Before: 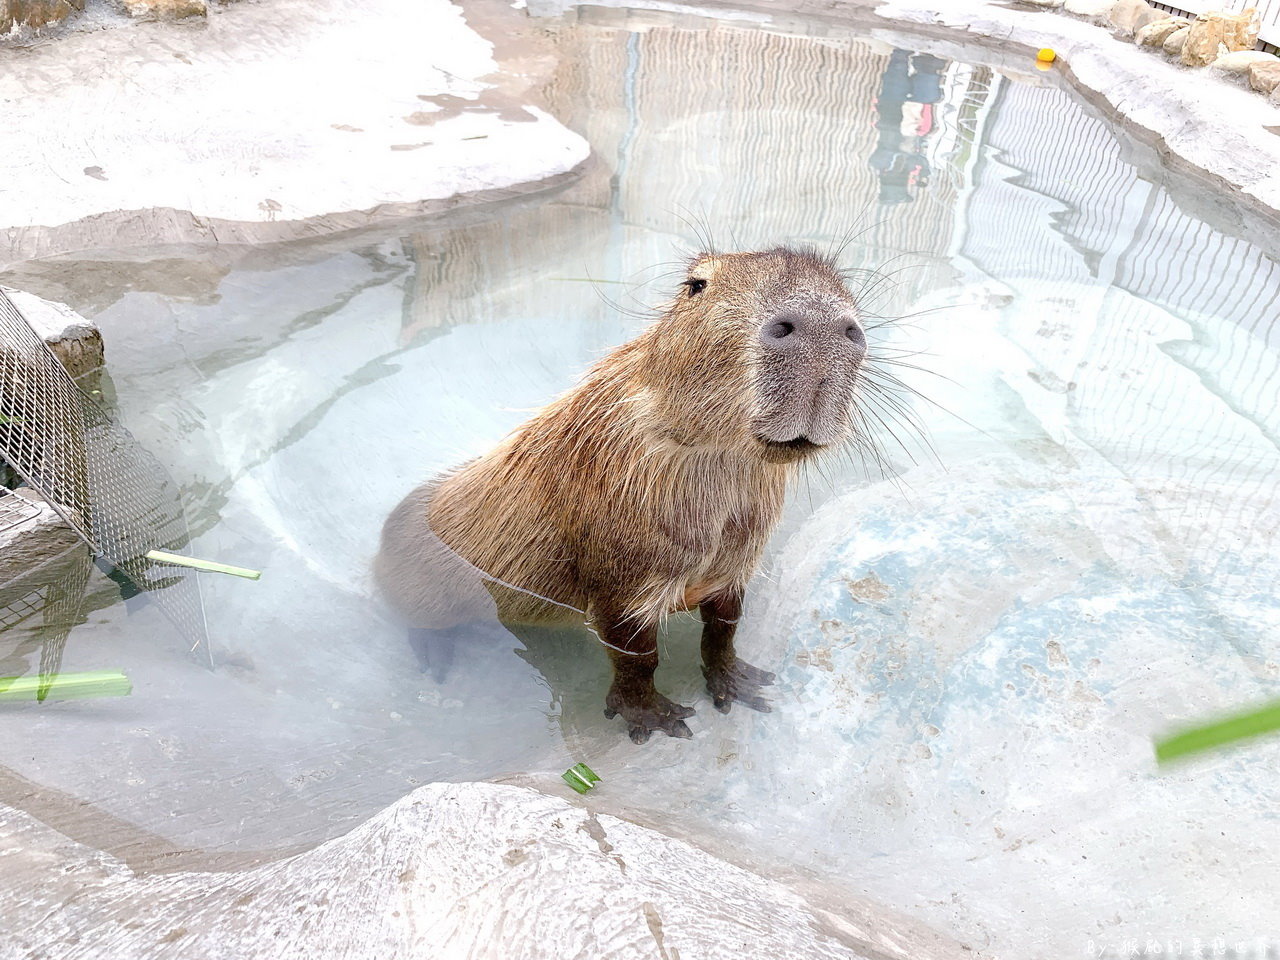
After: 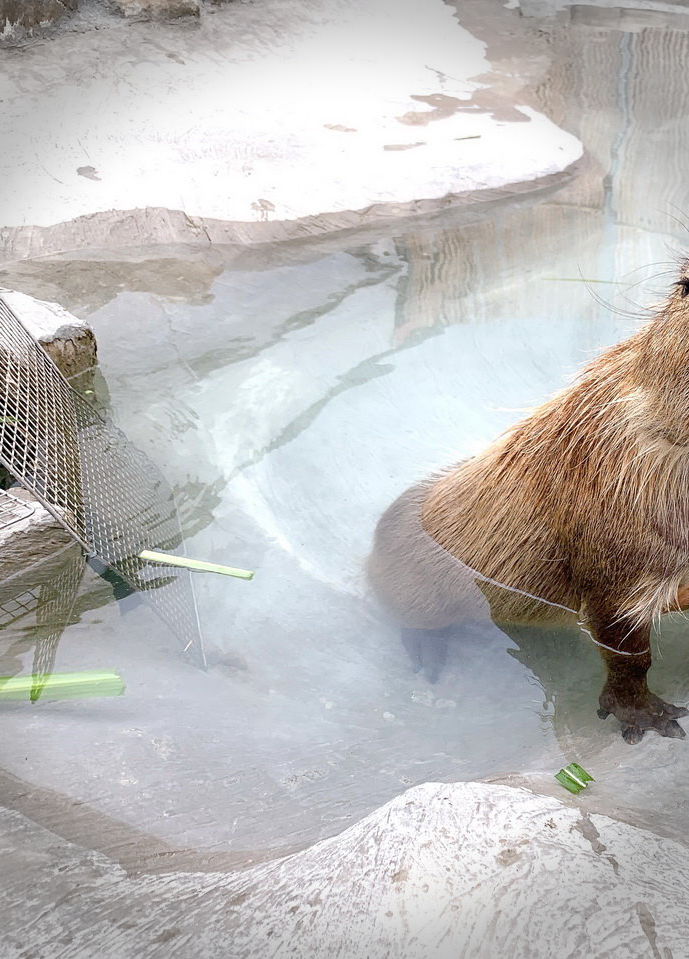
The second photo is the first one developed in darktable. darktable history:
vignetting: fall-off start 77.14%, fall-off radius 27.7%, width/height ratio 0.968, dithering 16-bit output, unbound false
crop: left 0.625%, right 45.498%, bottom 0.089%
